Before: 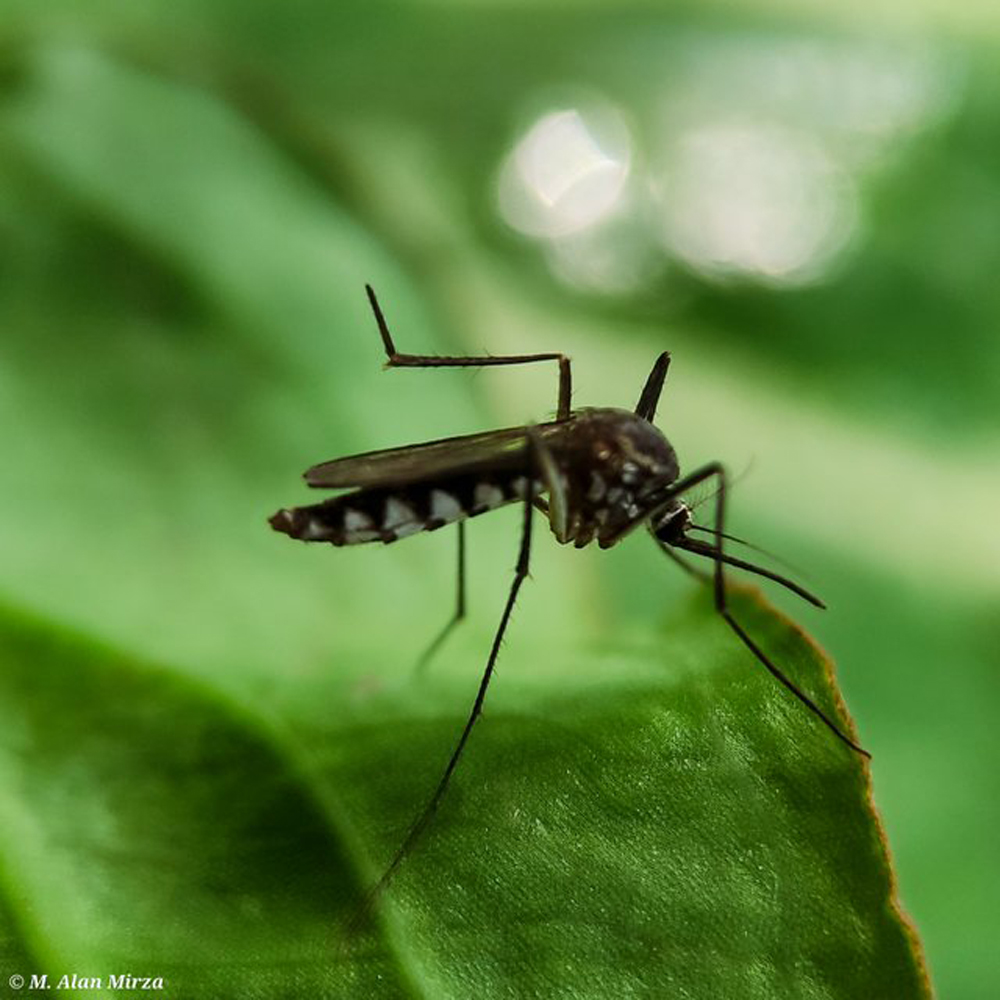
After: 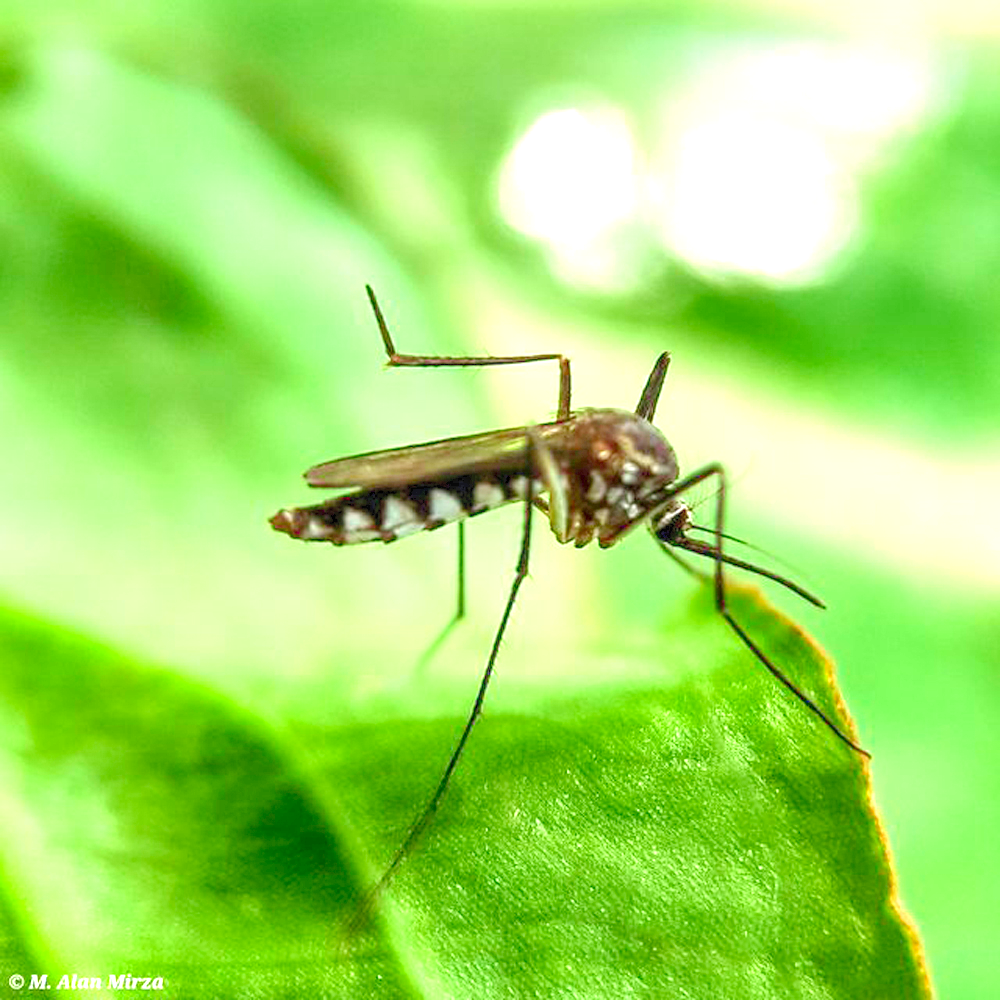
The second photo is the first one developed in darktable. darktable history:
exposure: black level correction 0, exposure 1.001 EV, compensate exposure bias true, compensate highlight preservation false
levels: levels [0.008, 0.318, 0.836]
local contrast: detail 130%
